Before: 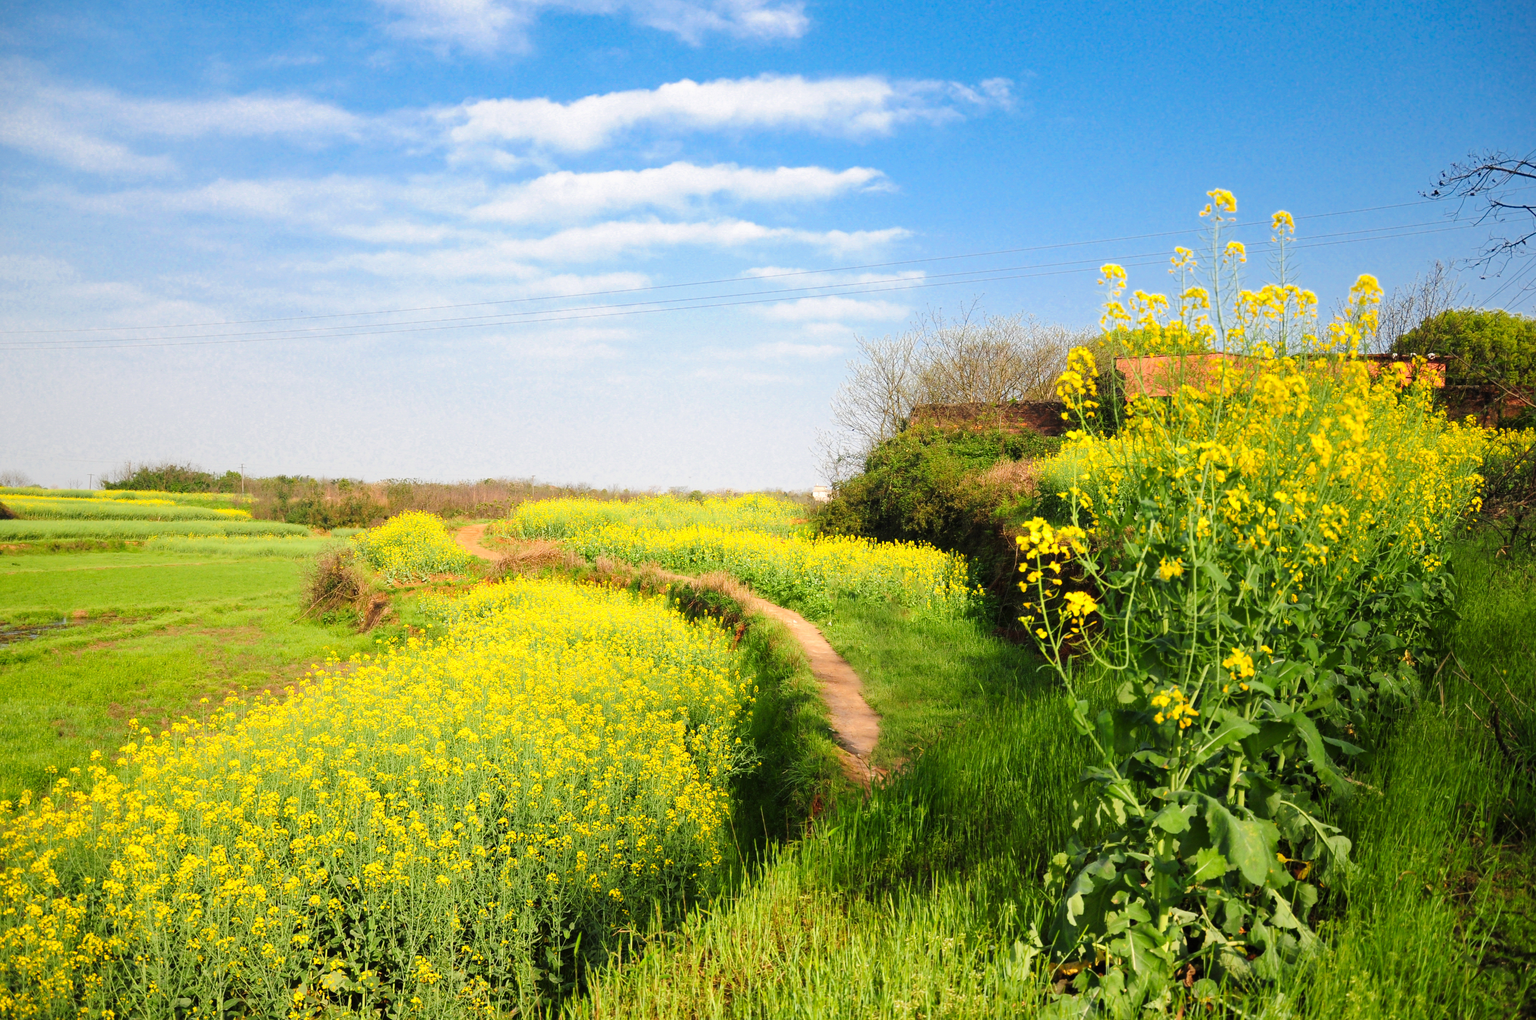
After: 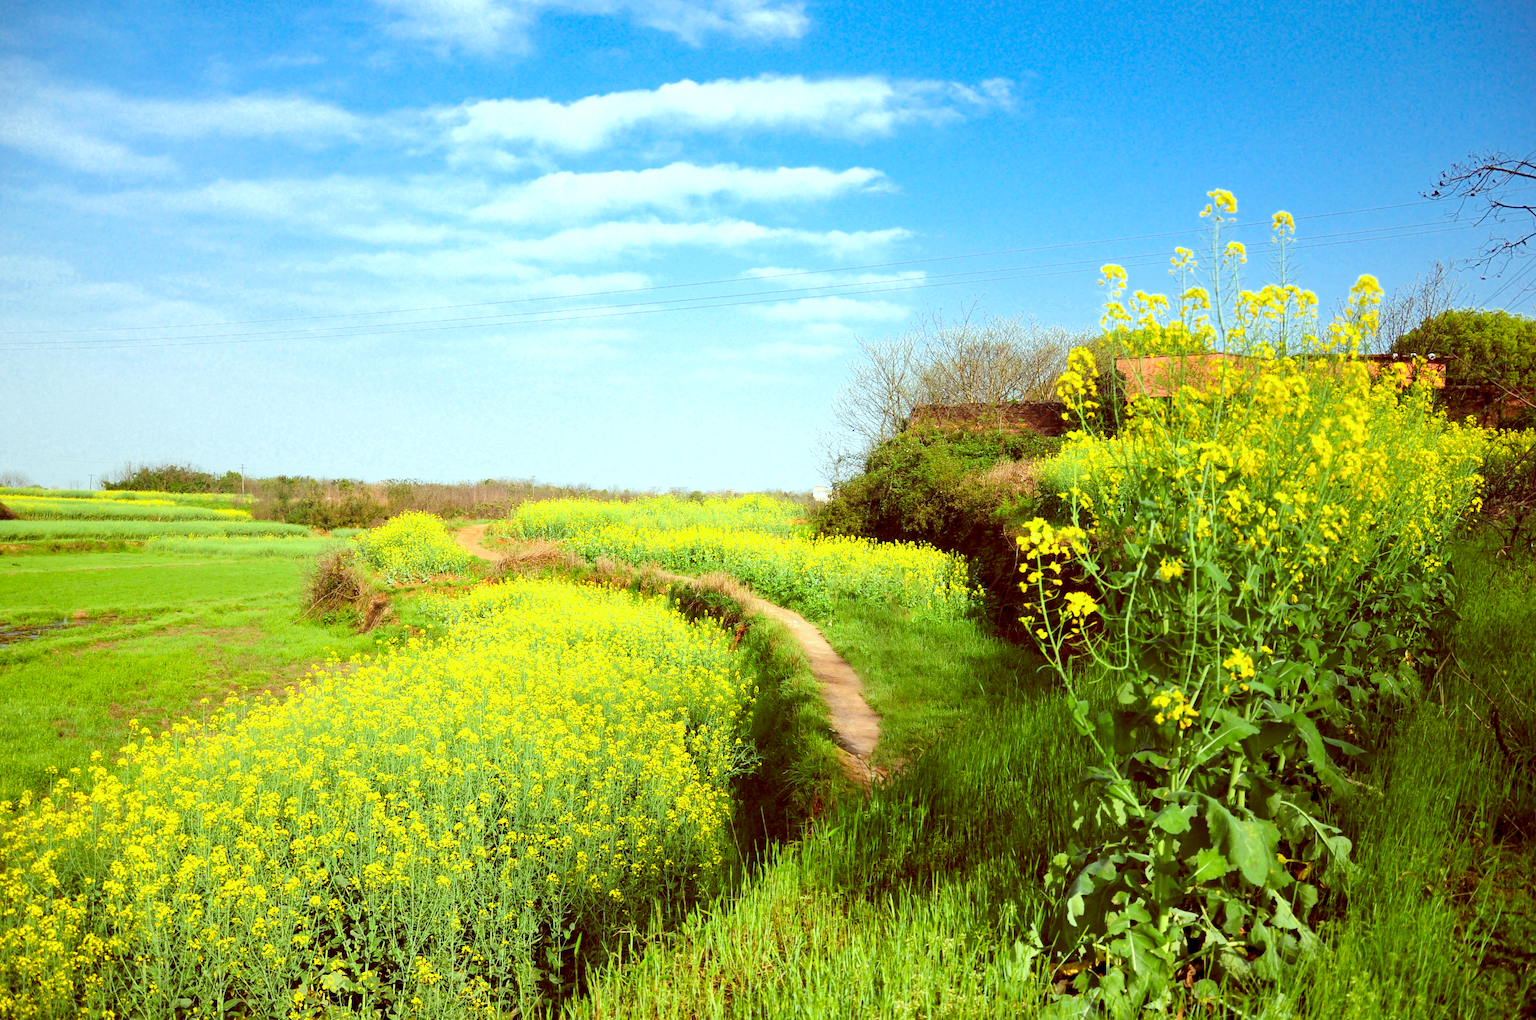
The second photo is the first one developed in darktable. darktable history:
color balance rgb: highlights gain › luminance 15.142%, highlights gain › chroma 3.975%, highlights gain › hue 208.6°, global offset › luminance -0.207%, global offset › chroma 0.271%, perceptual saturation grading › global saturation 0.987%
